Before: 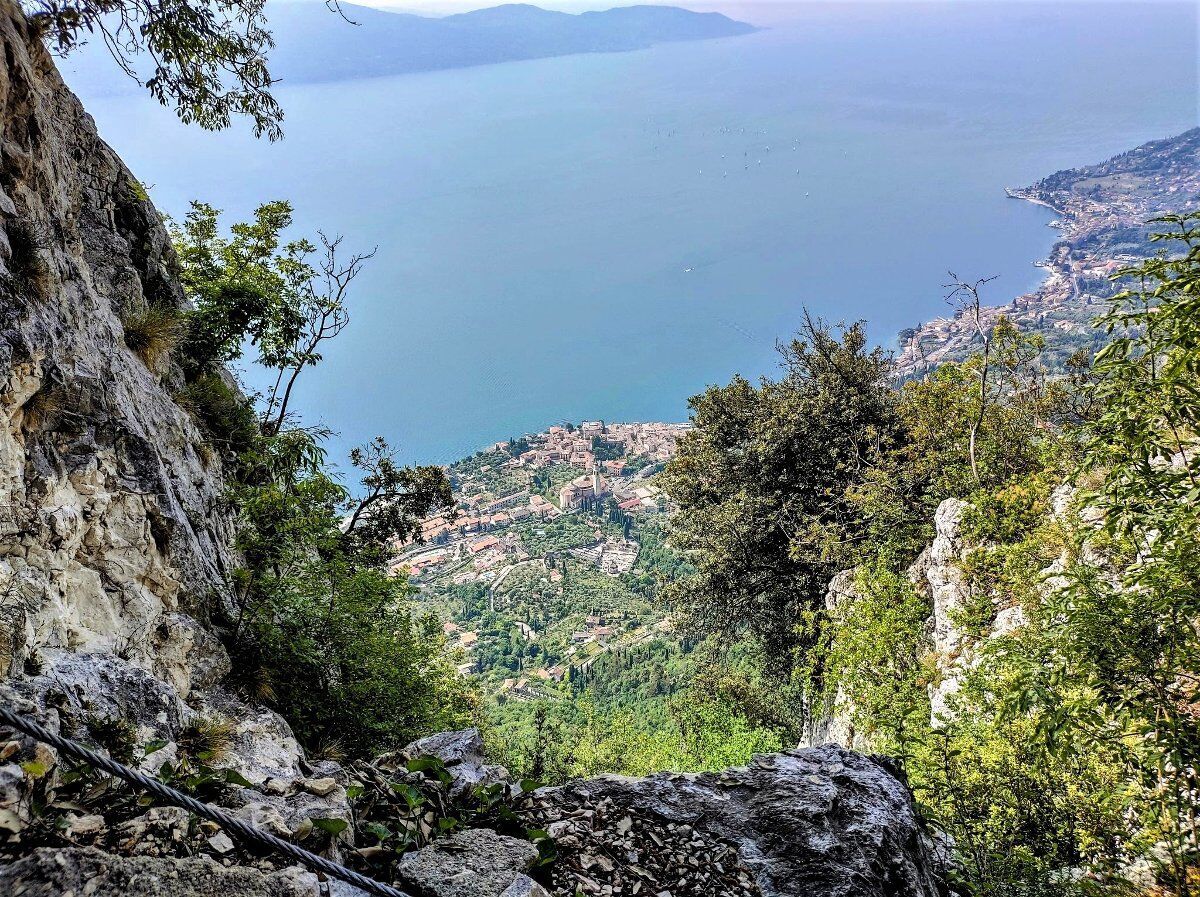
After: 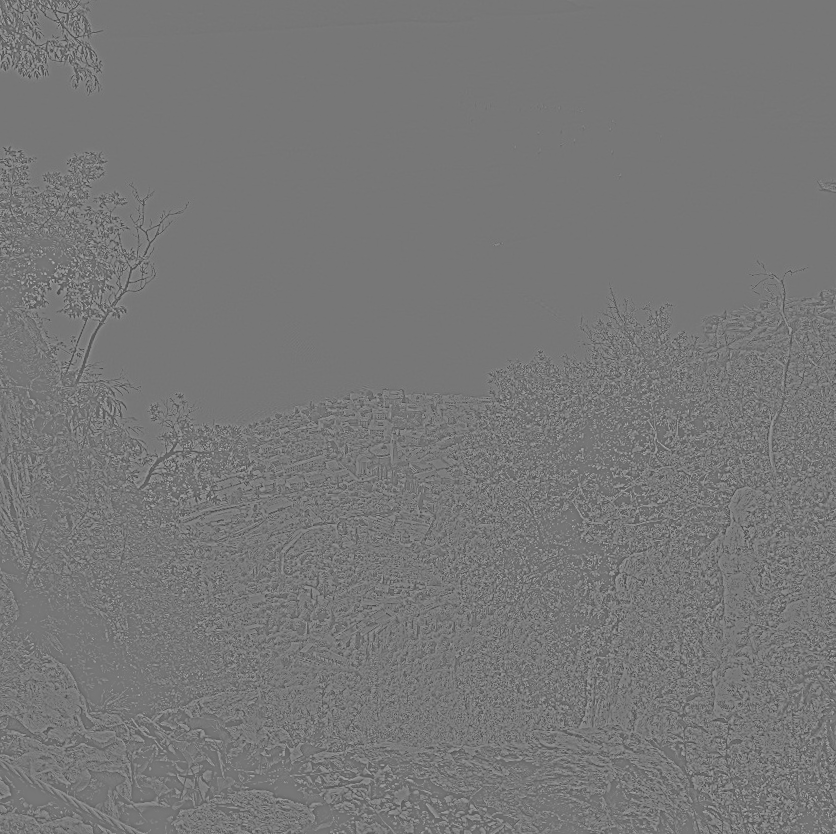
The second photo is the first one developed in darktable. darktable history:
color balance rgb: linear chroma grading › global chroma 15%, perceptual saturation grading › global saturation 30%
highpass: sharpness 5.84%, contrast boost 8.44%
crop and rotate: angle -3.27°, left 14.277%, top 0.028%, right 10.766%, bottom 0.028%
